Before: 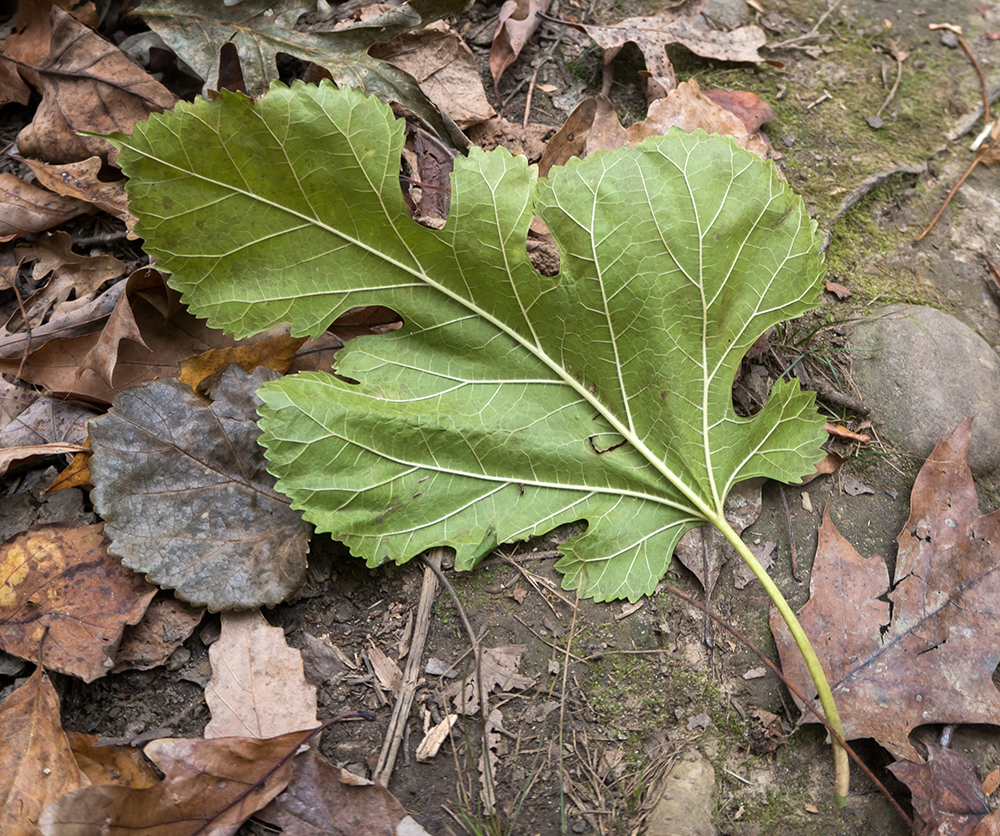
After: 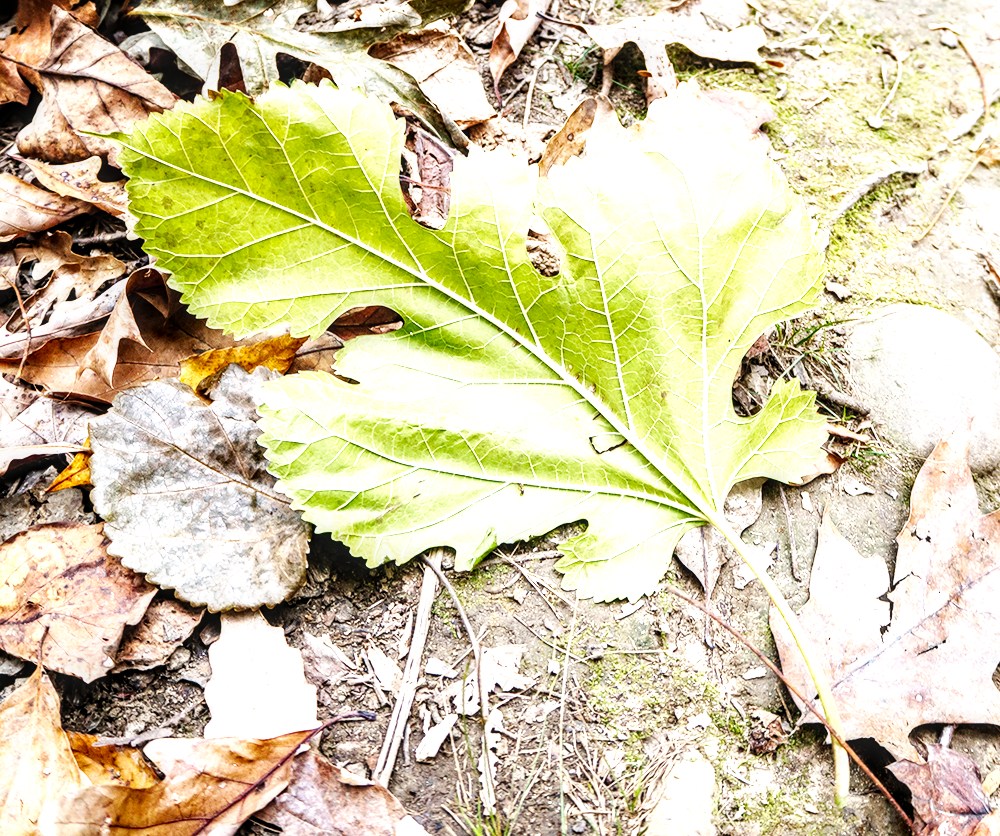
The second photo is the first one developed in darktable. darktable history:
local contrast: detail 142%
tone curve: curves: ch0 [(0, 0) (0.153, 0.056) (1, 1)], preserve colors none
base curve: curves: ch0 [(0, 0) (0.007, 0.004) (0.027, 0.03) (0.046, 0.07) (0.207, 0.54) (0.442, 0.872) (0.673, 0.972) (1, 1)], preserve colors none
exposure: black level correction 0, exposure 1.2 EV, compensate exposure bias true, compensate highlight preservation false
